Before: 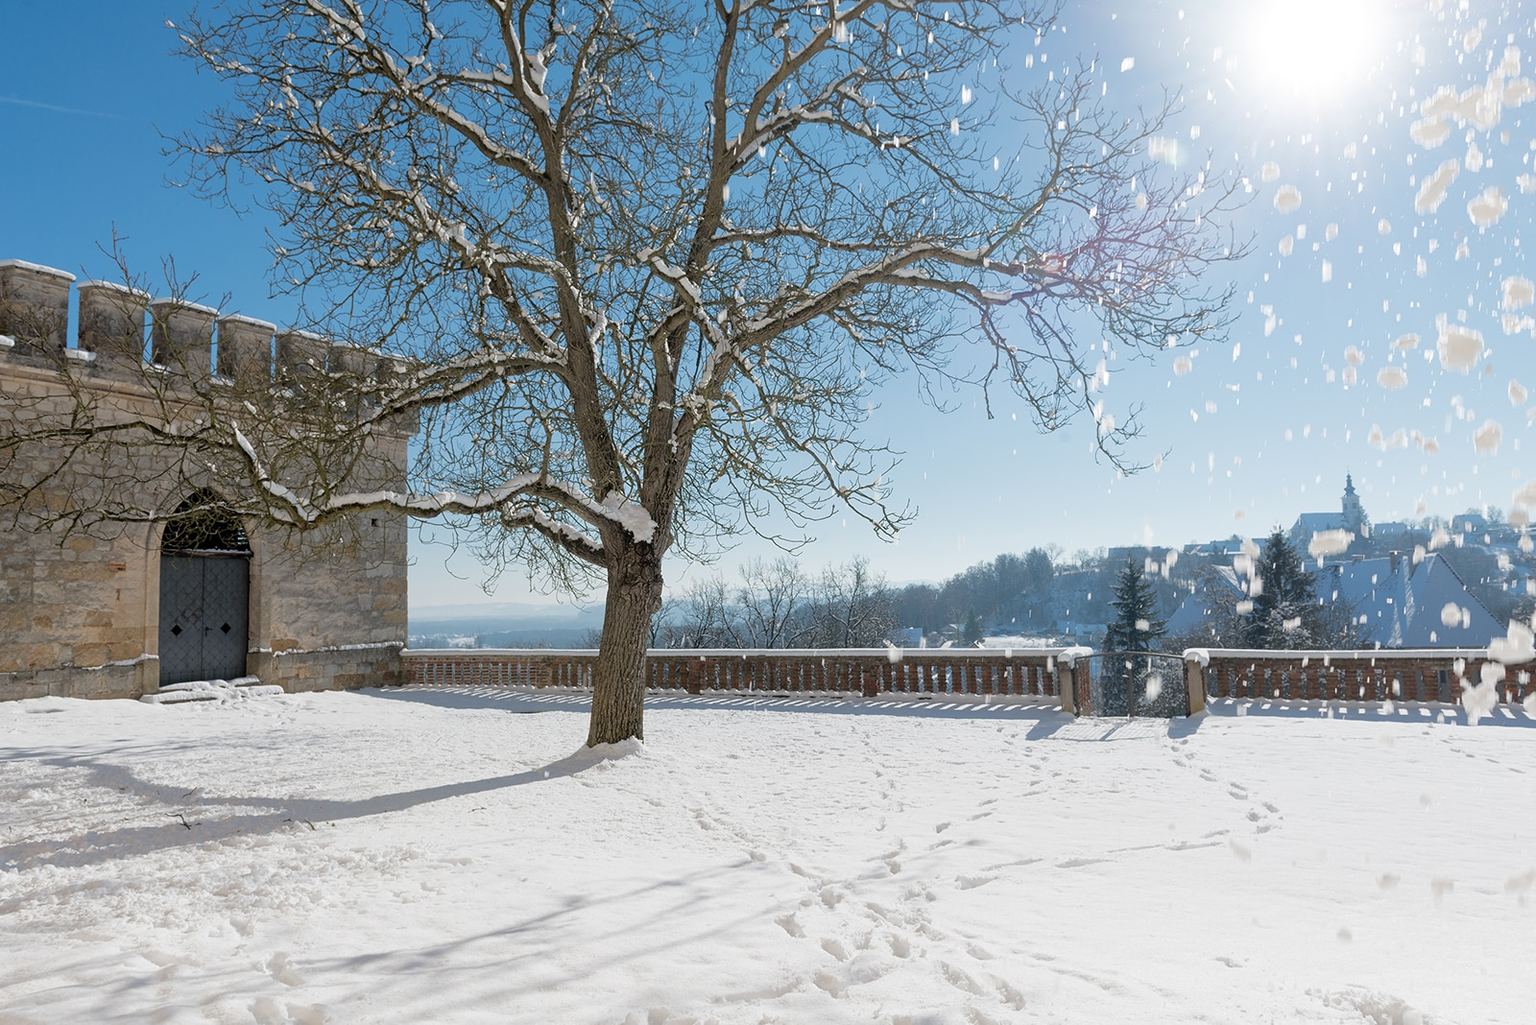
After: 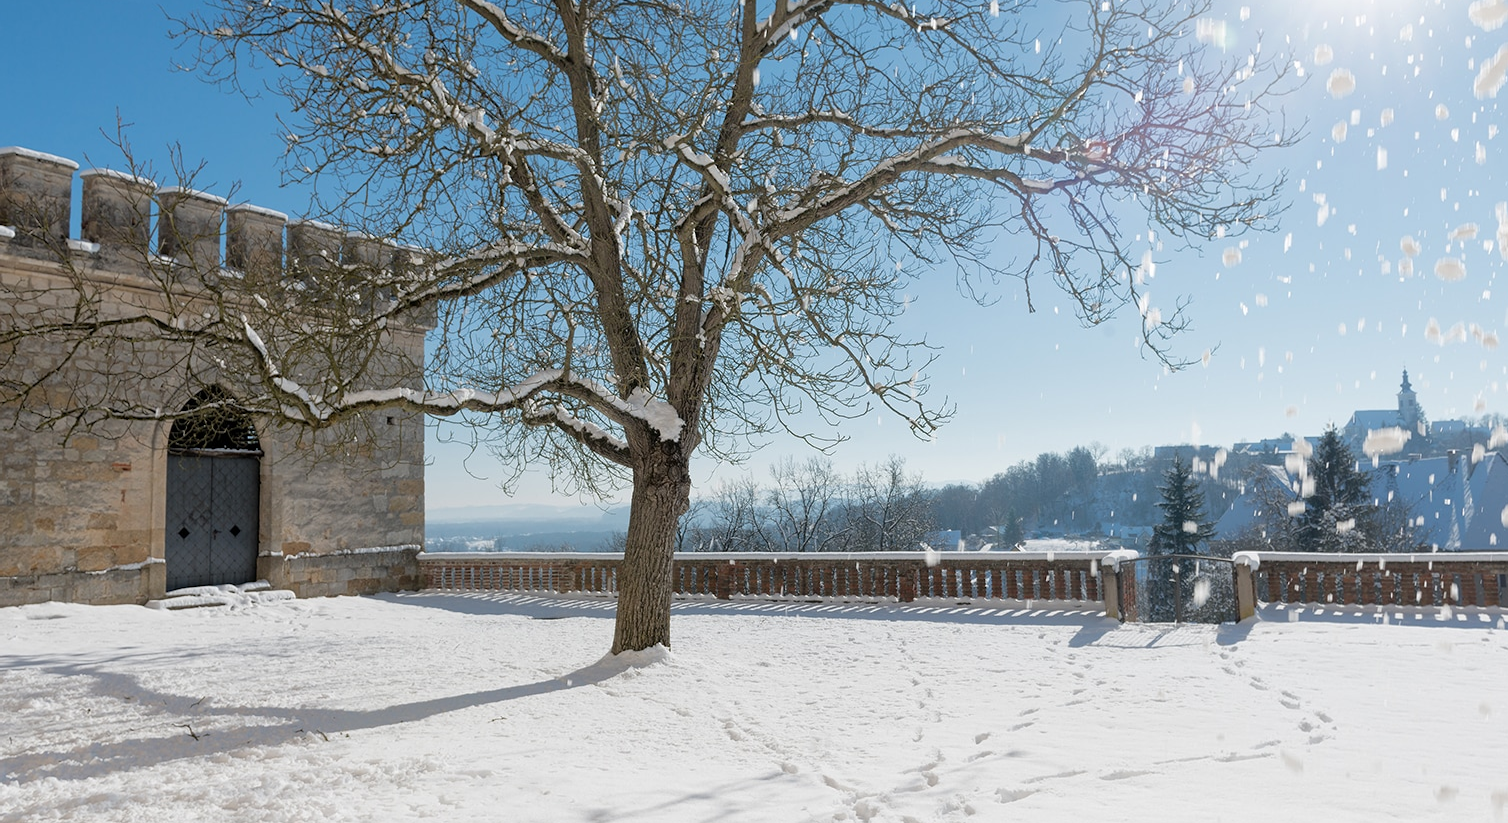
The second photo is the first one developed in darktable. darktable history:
crop and rotate: angle 0.03°, top 11.643%, right 5.651%, bottom 11.189%
rotate and perspective: automatic cropping original format, crop left 0, crop top 0
